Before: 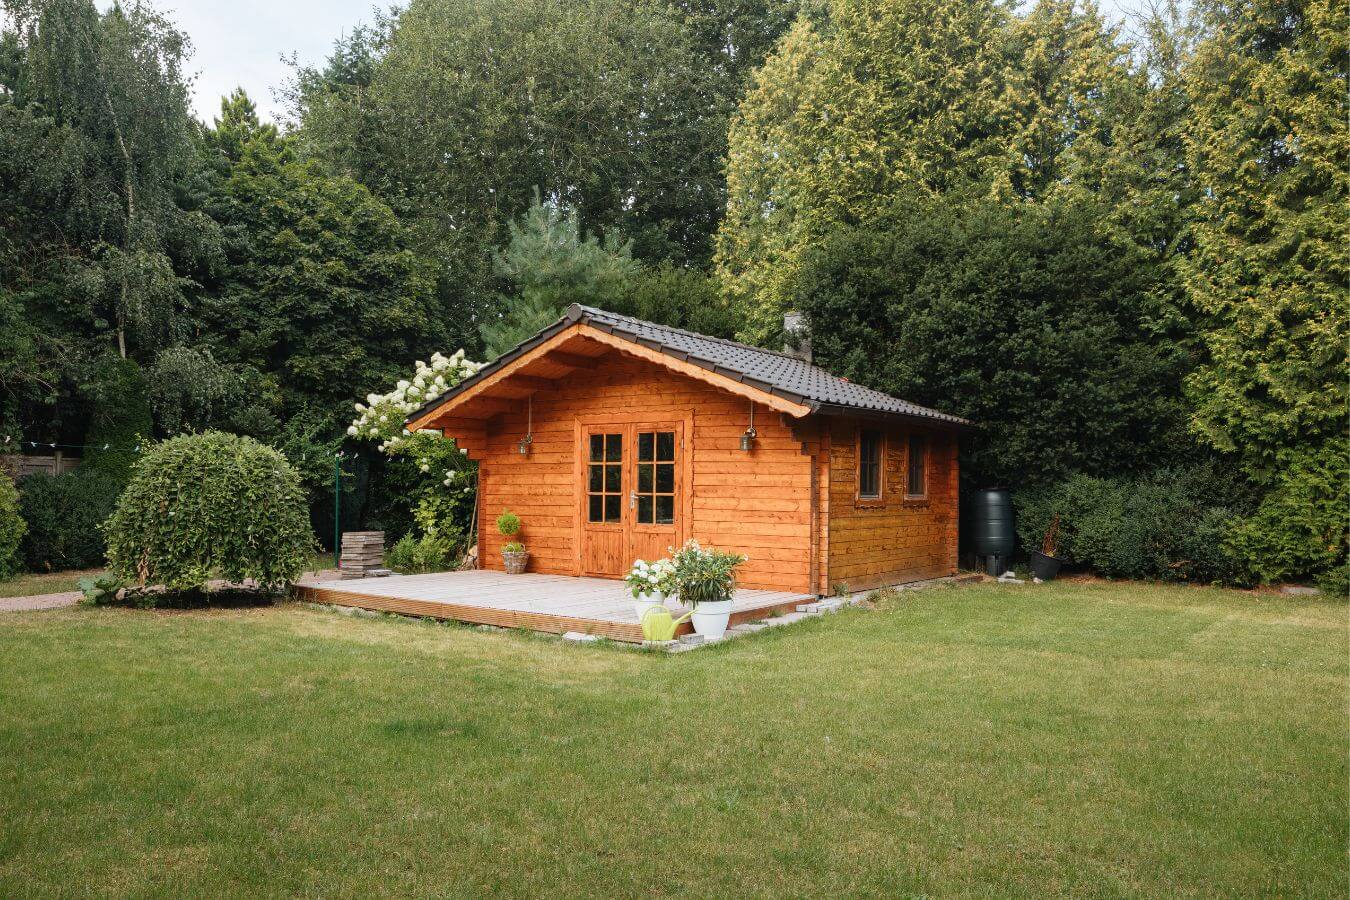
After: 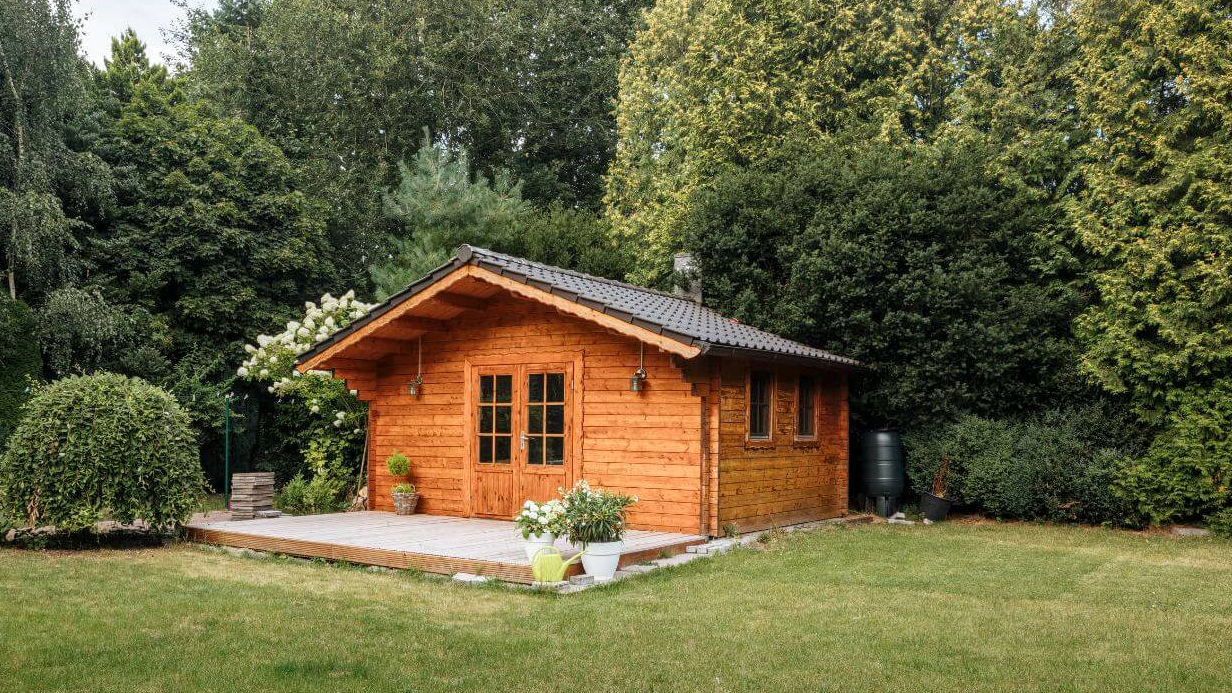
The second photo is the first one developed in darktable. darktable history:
local contrast: on, module defaults
crop: left 8.155%, top 6.611%, bottom 15.385%
shadows and highlights: shadows 22.7, highlights -48.71, soften with gaussian
